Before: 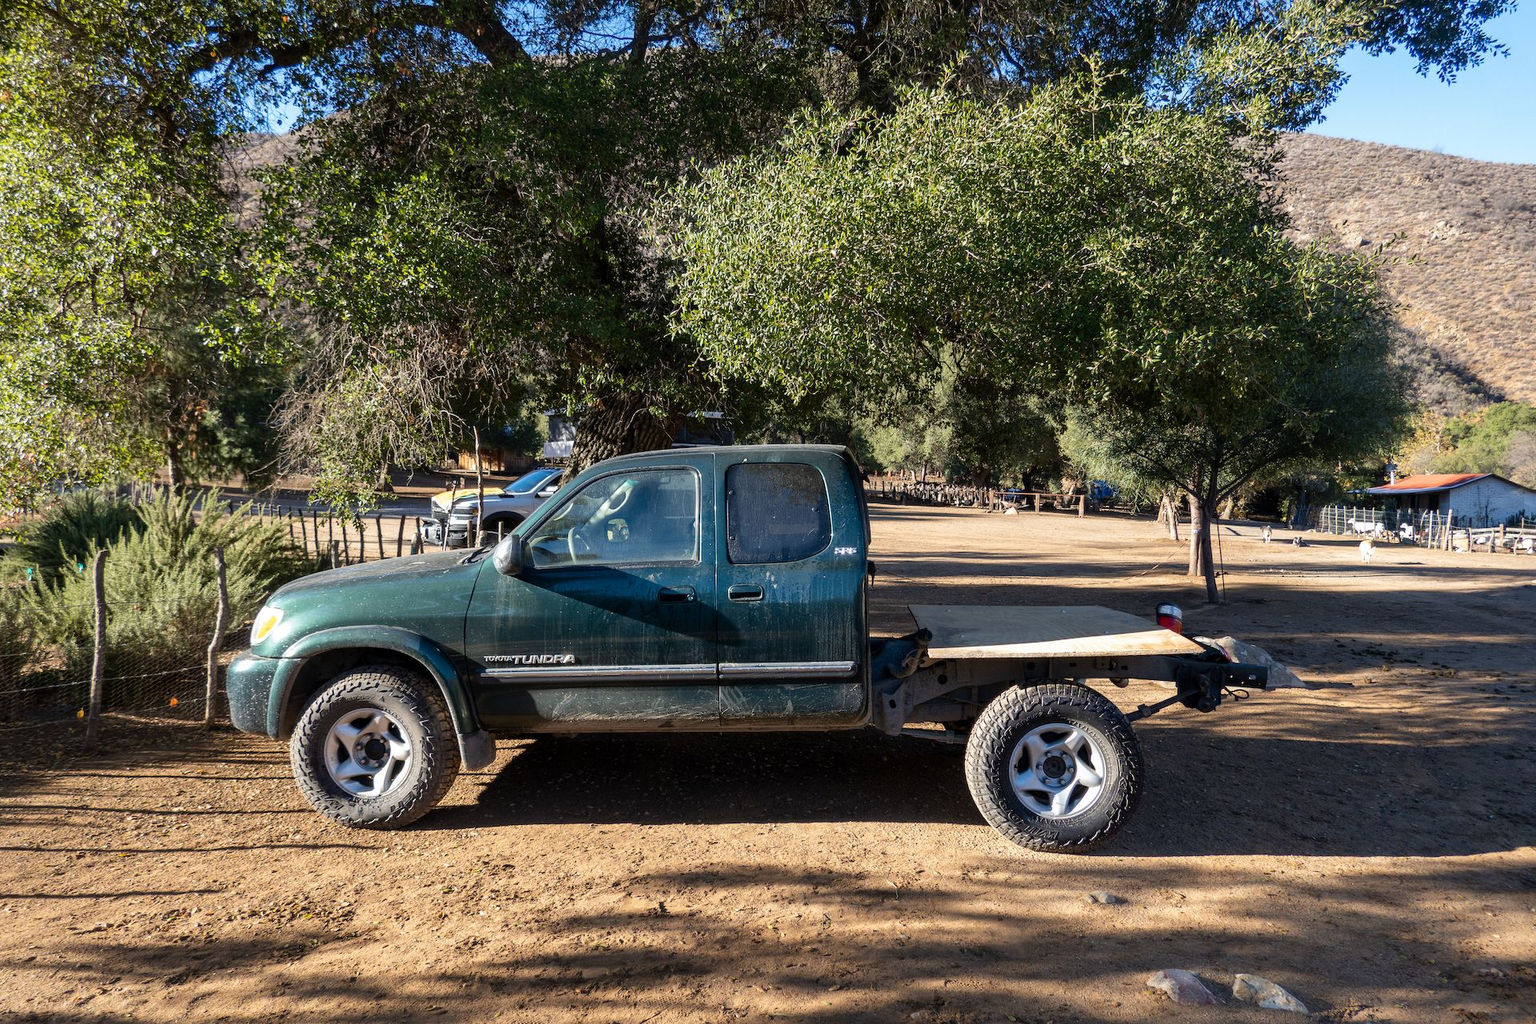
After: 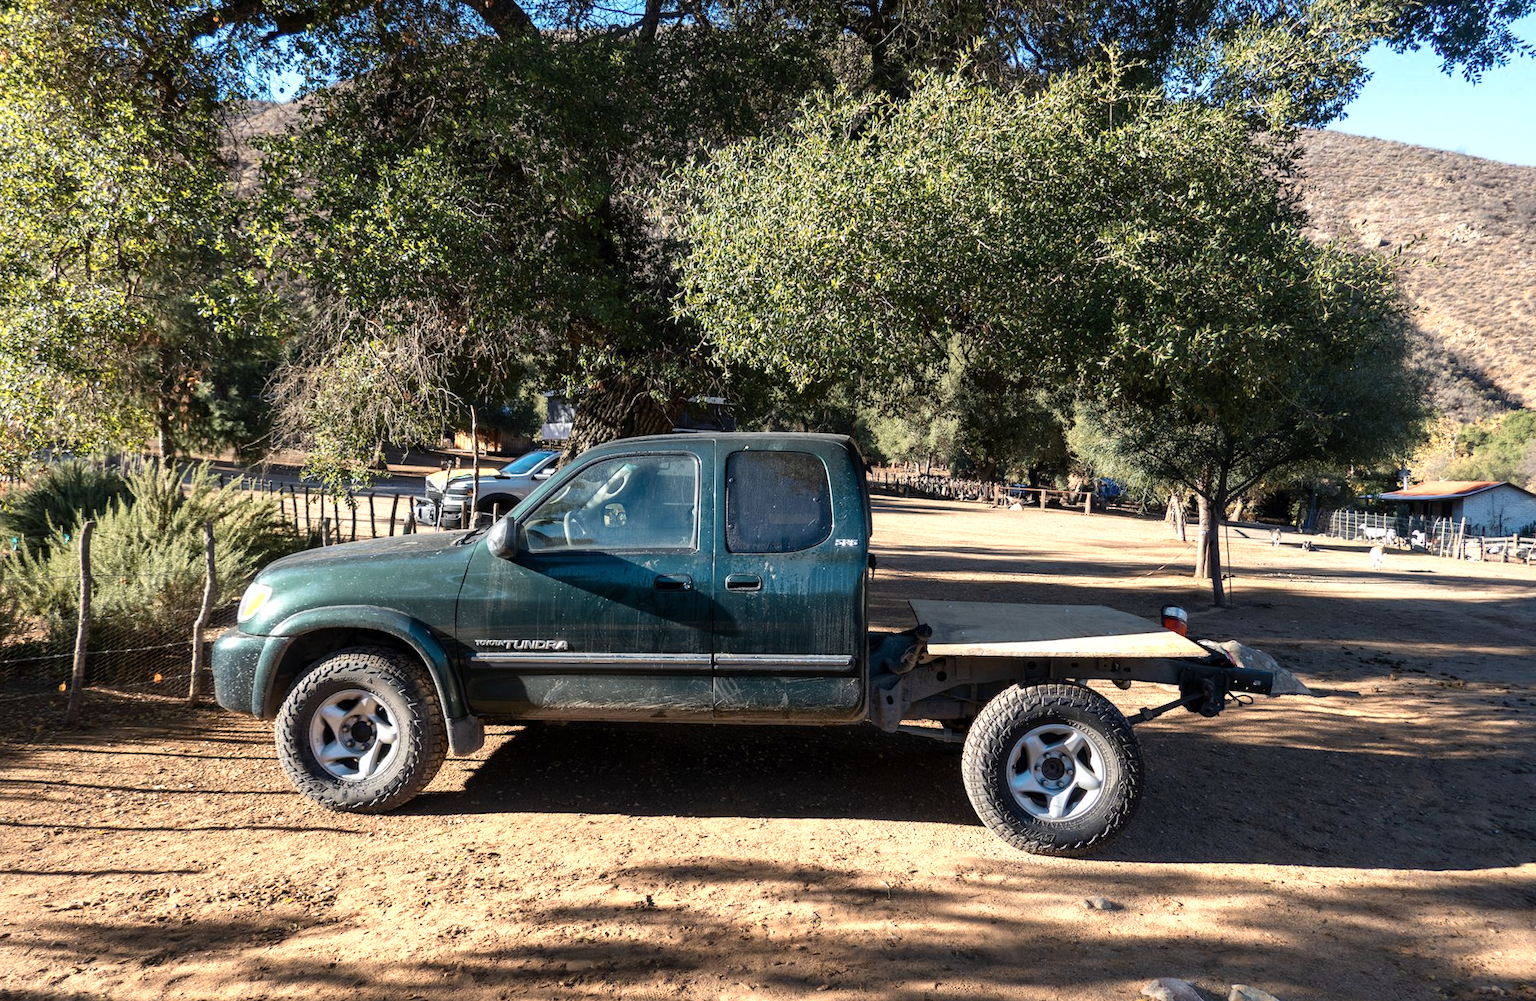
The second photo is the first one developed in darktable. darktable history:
rotate and perspective: rotation 1.57°, crop left 0.018, crop right 0.982, crop top 0.039, crop bottom 0.961
color zones: curves: ch0 [(0.018, 0.548) (0.197, 0.654) (0.425, 0.447) (0.605, 0.658) (0.732, 0.579)]; ch1 [(0.105, 0.531) (0.224, 0.531) (0.386, 0.39) (0.618, 0.456) (0.732, 0.456) (0.956, 0.421)]; ch2 [(0.039, 0.583) (0.215, 0.465) (0.399, 0.544) (0.465, 0.548) (0.614, 0.447) (0.724, 0.43) (0.882, 0.623) (0.956, 0.632)]
